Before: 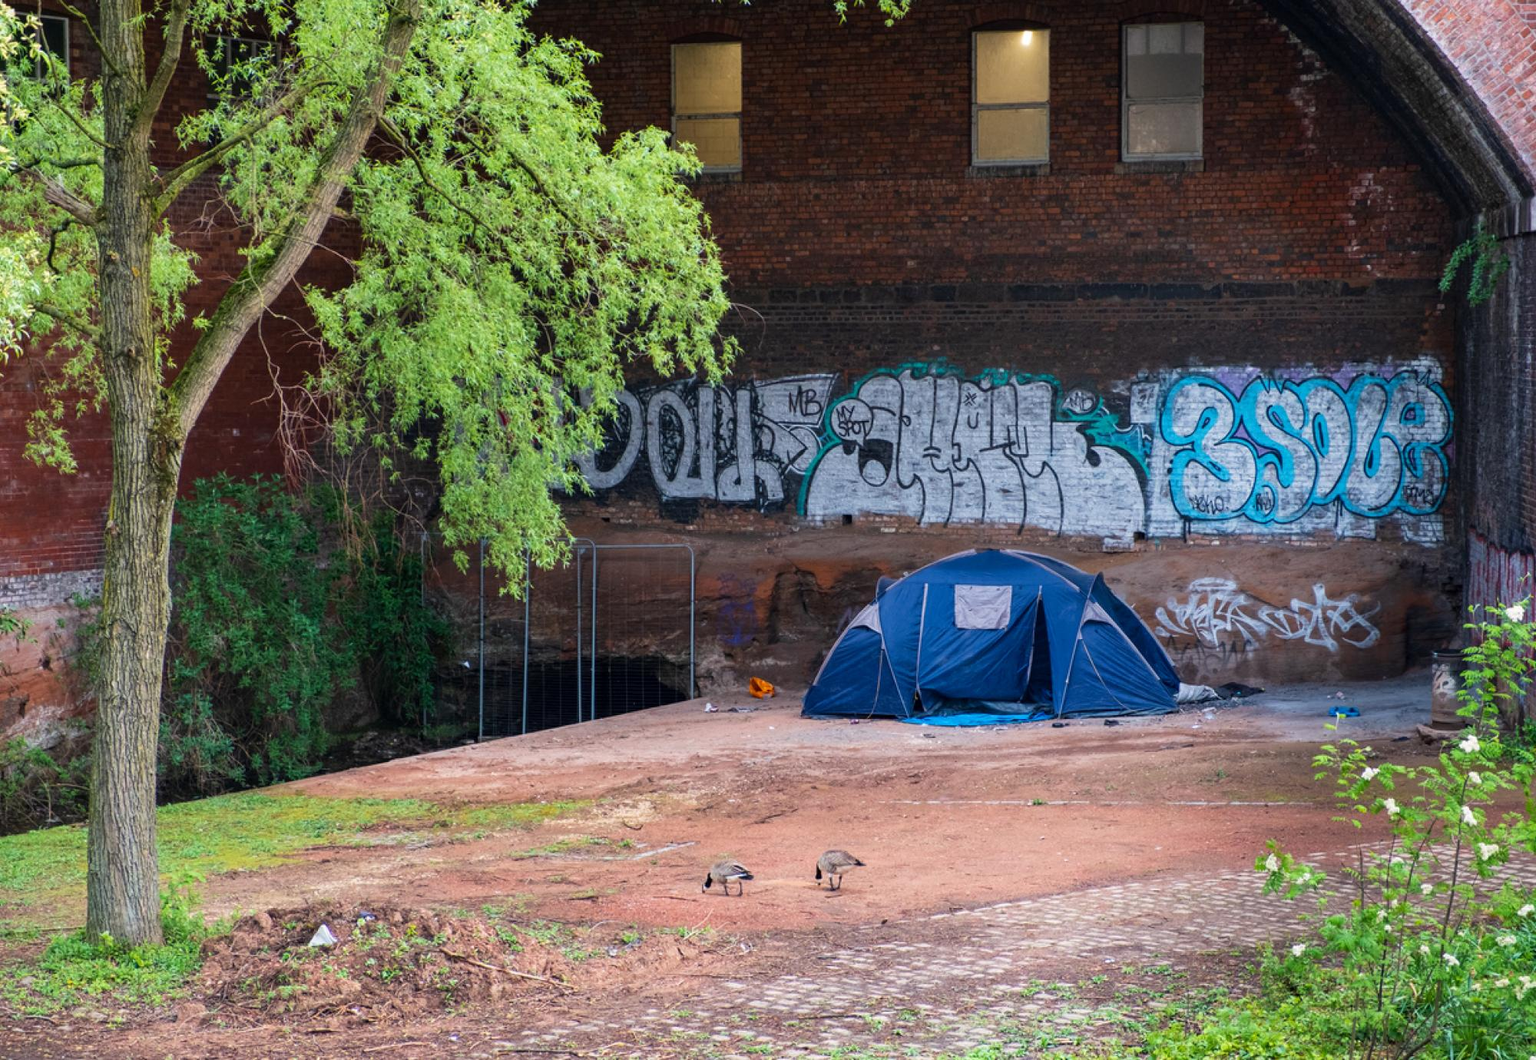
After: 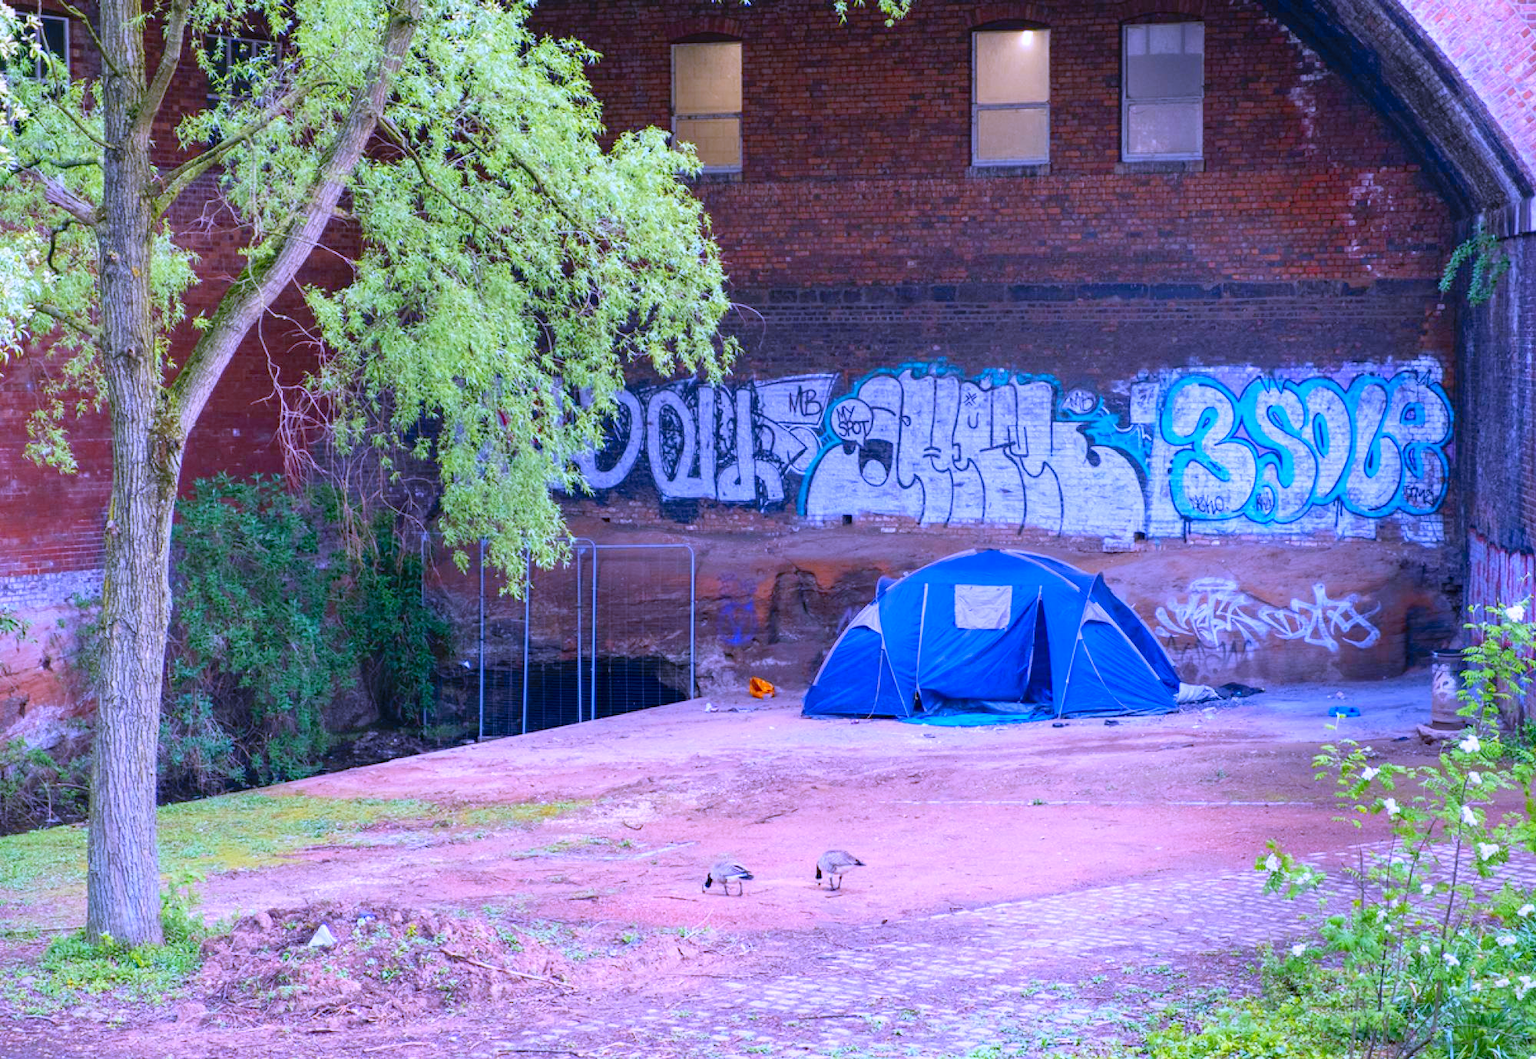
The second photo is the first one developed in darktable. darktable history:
levels: levels [0, 0.43, 0.984]
white balance: red 0.98, blue 1.61
